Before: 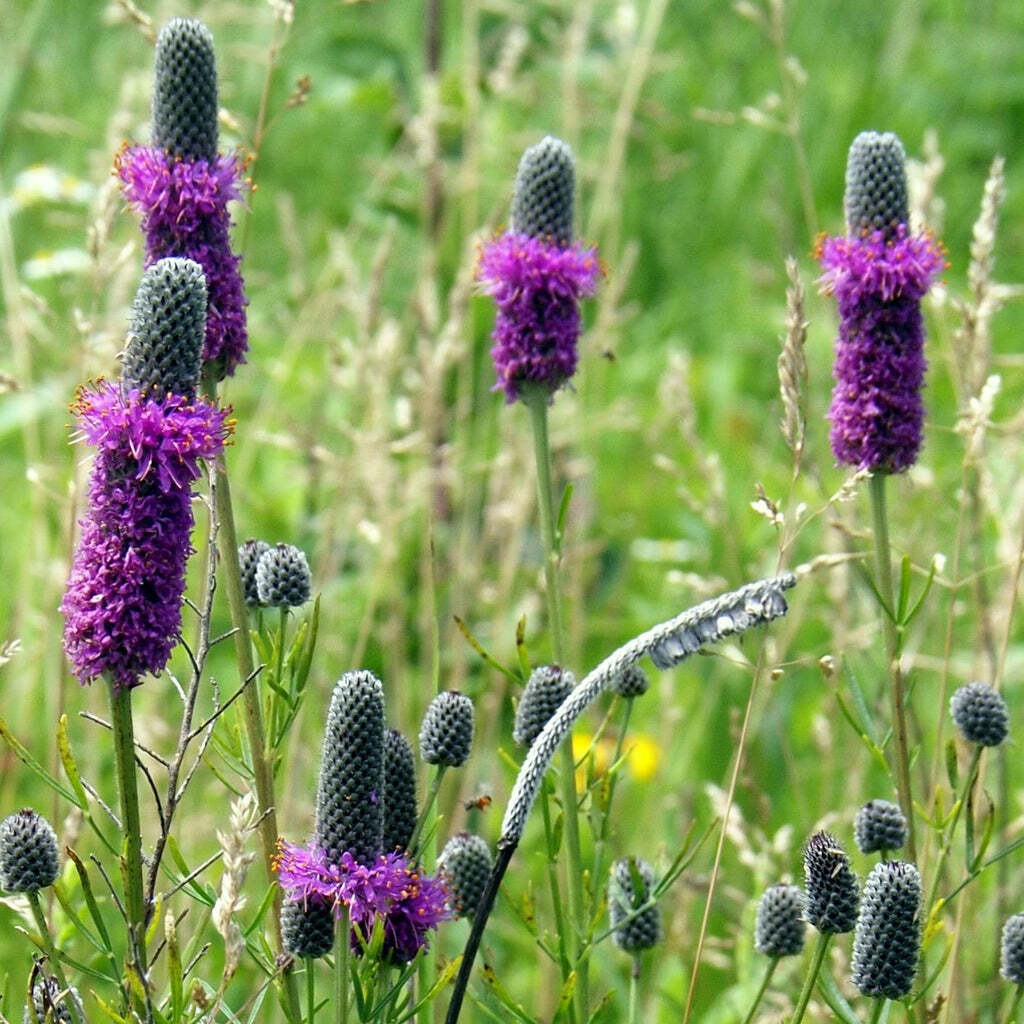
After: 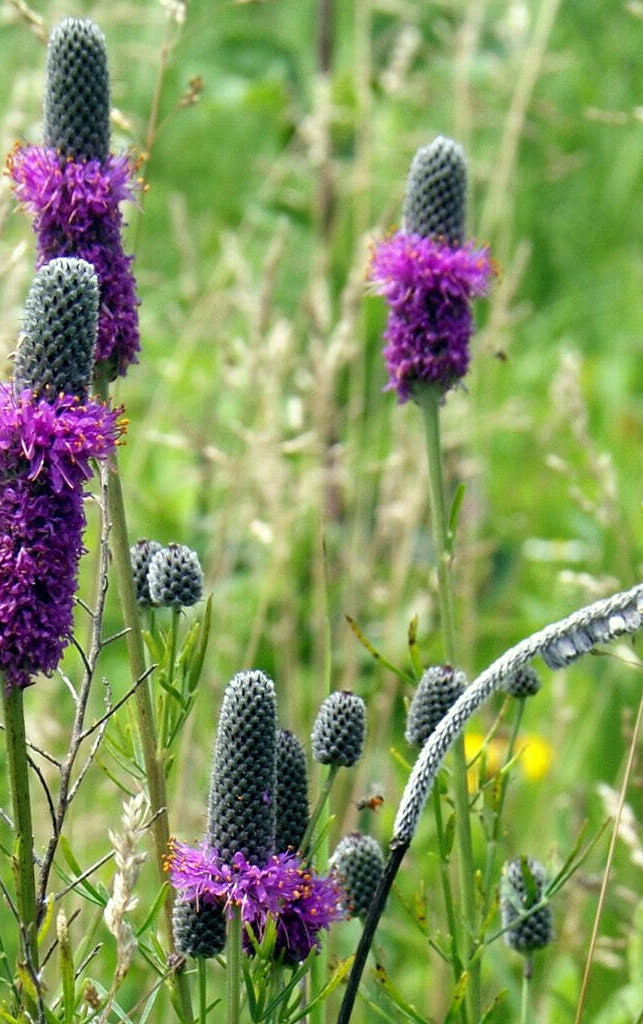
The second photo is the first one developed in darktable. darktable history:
tone equalizer: on, module defaults
crop: left 10.644%, right 26.528%
